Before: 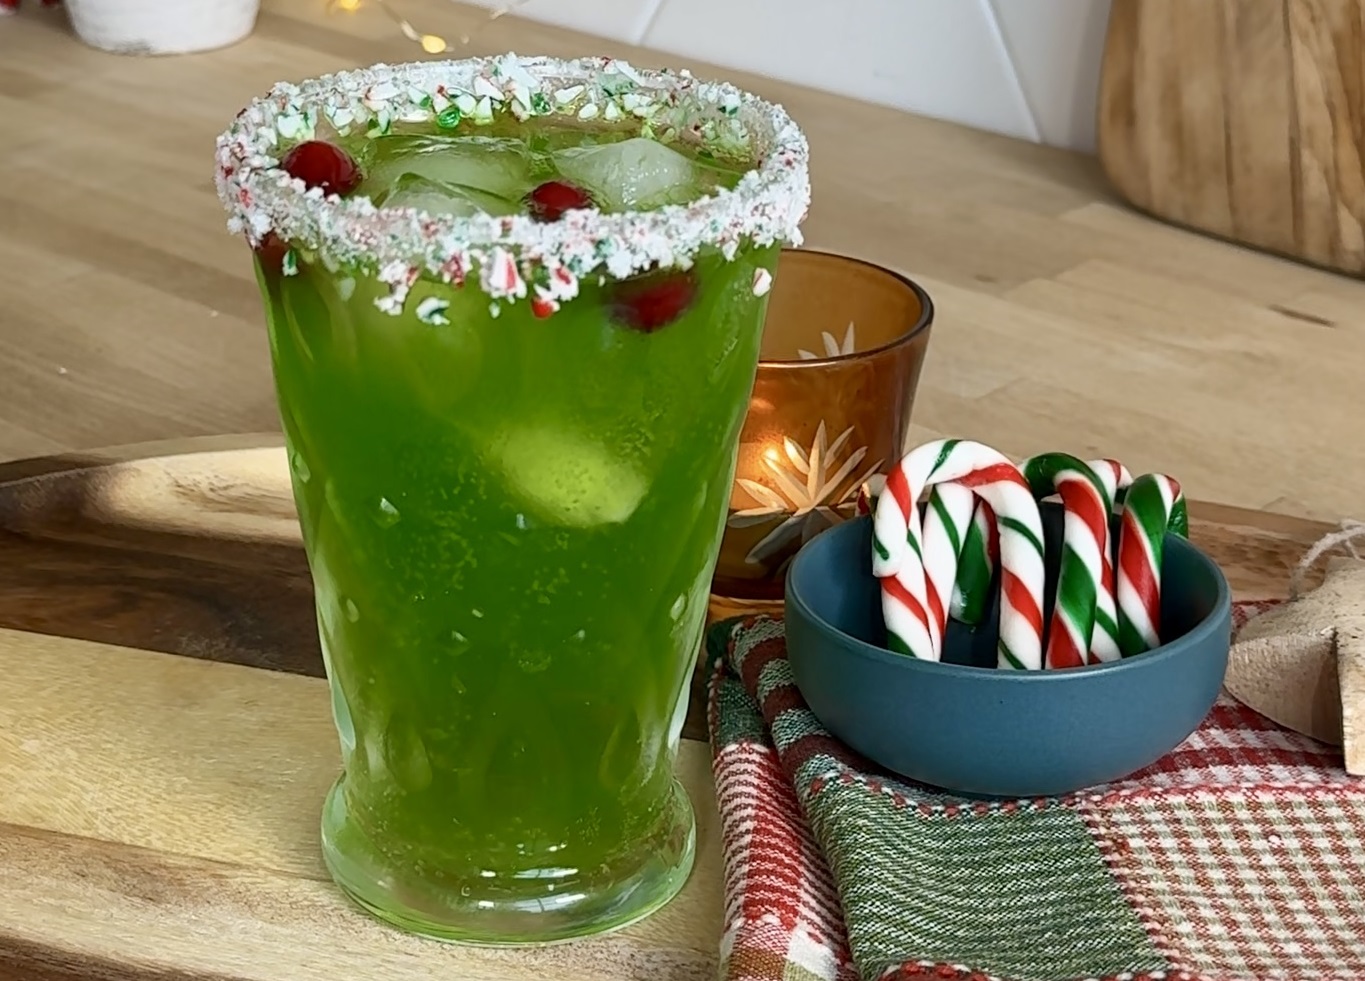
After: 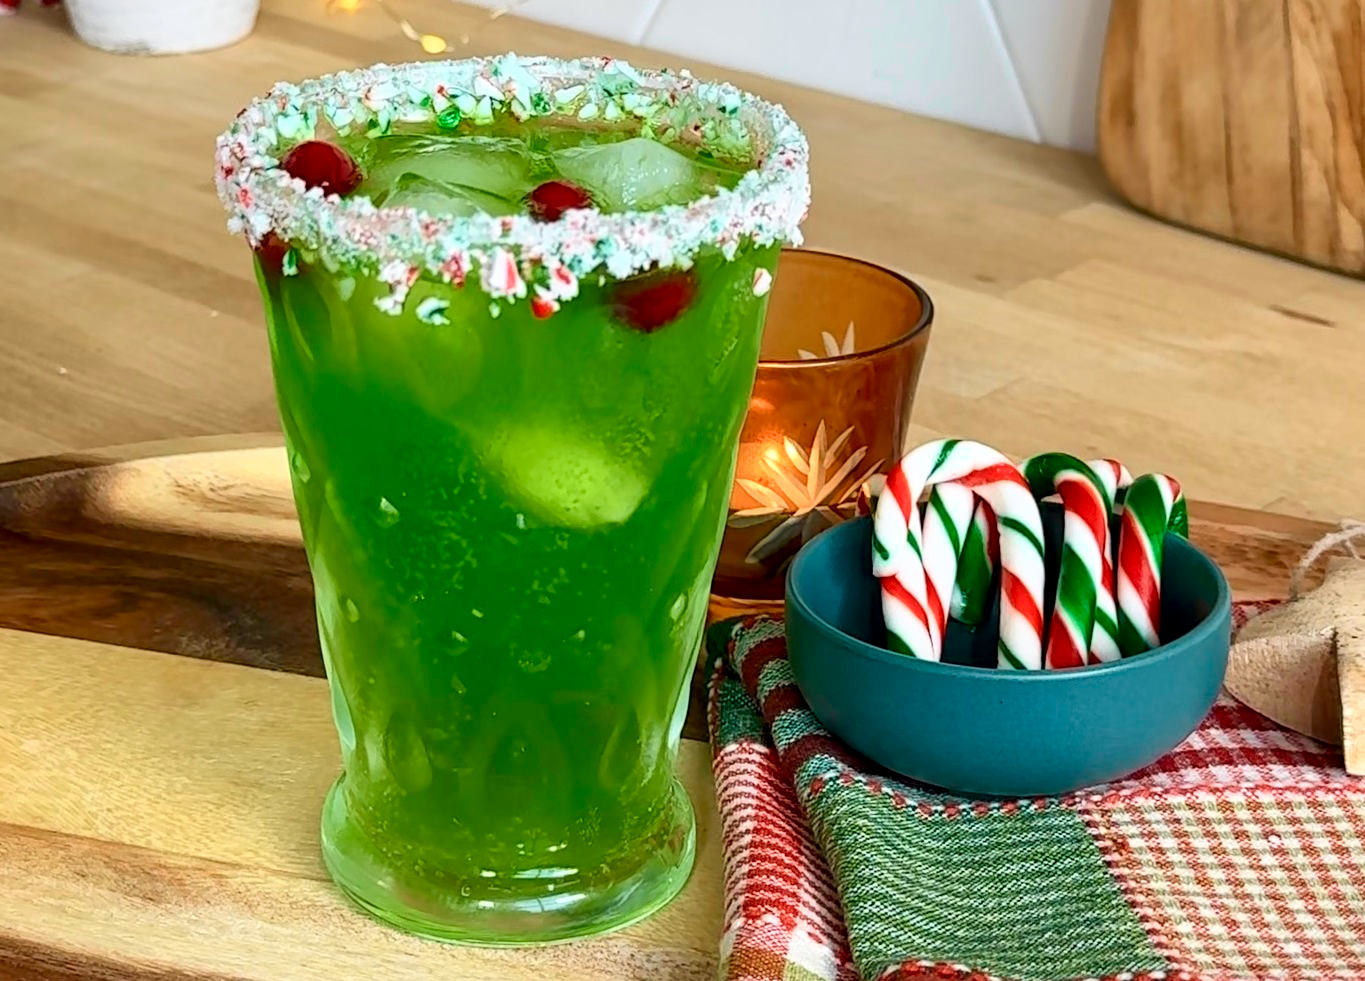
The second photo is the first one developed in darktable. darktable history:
local contrast: highlights 100%, shadows 100%, detail 120%, midtone range 0.2
tone curve: curves: ch0 [(0, 0) (0.051, 0.047) (0.102, 0.099) (0.228, 0.262) (0.446, 0.527) (0.695, 0.778) (0.908, 0.946) (1, 1)]; ch1 [(0, 0) (0.339, 0.298) (0.402, 0.363) (0.453, 0.413) (0.485, 0.469) (0.494, 0.493) (0.504, 0.501) (0.525, 0.533) (0.563, 0.591) (0.597, 0.631) (1, 1)]; ch2 [(0, 0) (0.48, 0.48) (0.504, 0.5) (0.539, 0.554) (0.59, 0.628) (0.642, 0.682) (0.824, 0.815) (1, 1)], color space Lab, independent channels, preserve colors none
